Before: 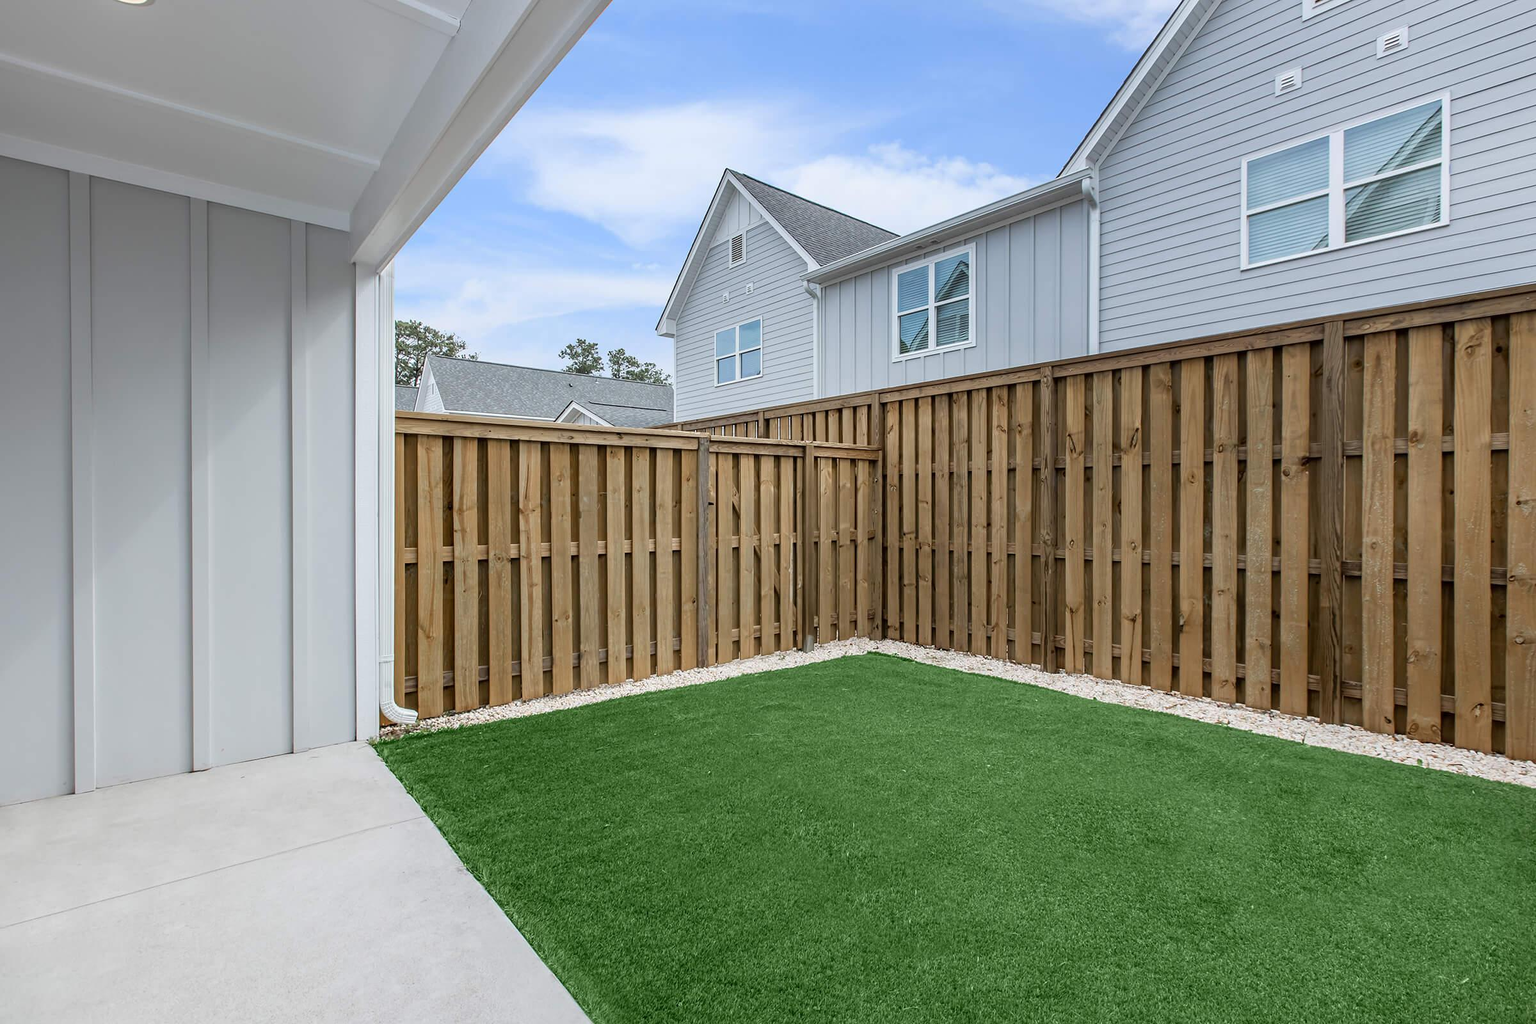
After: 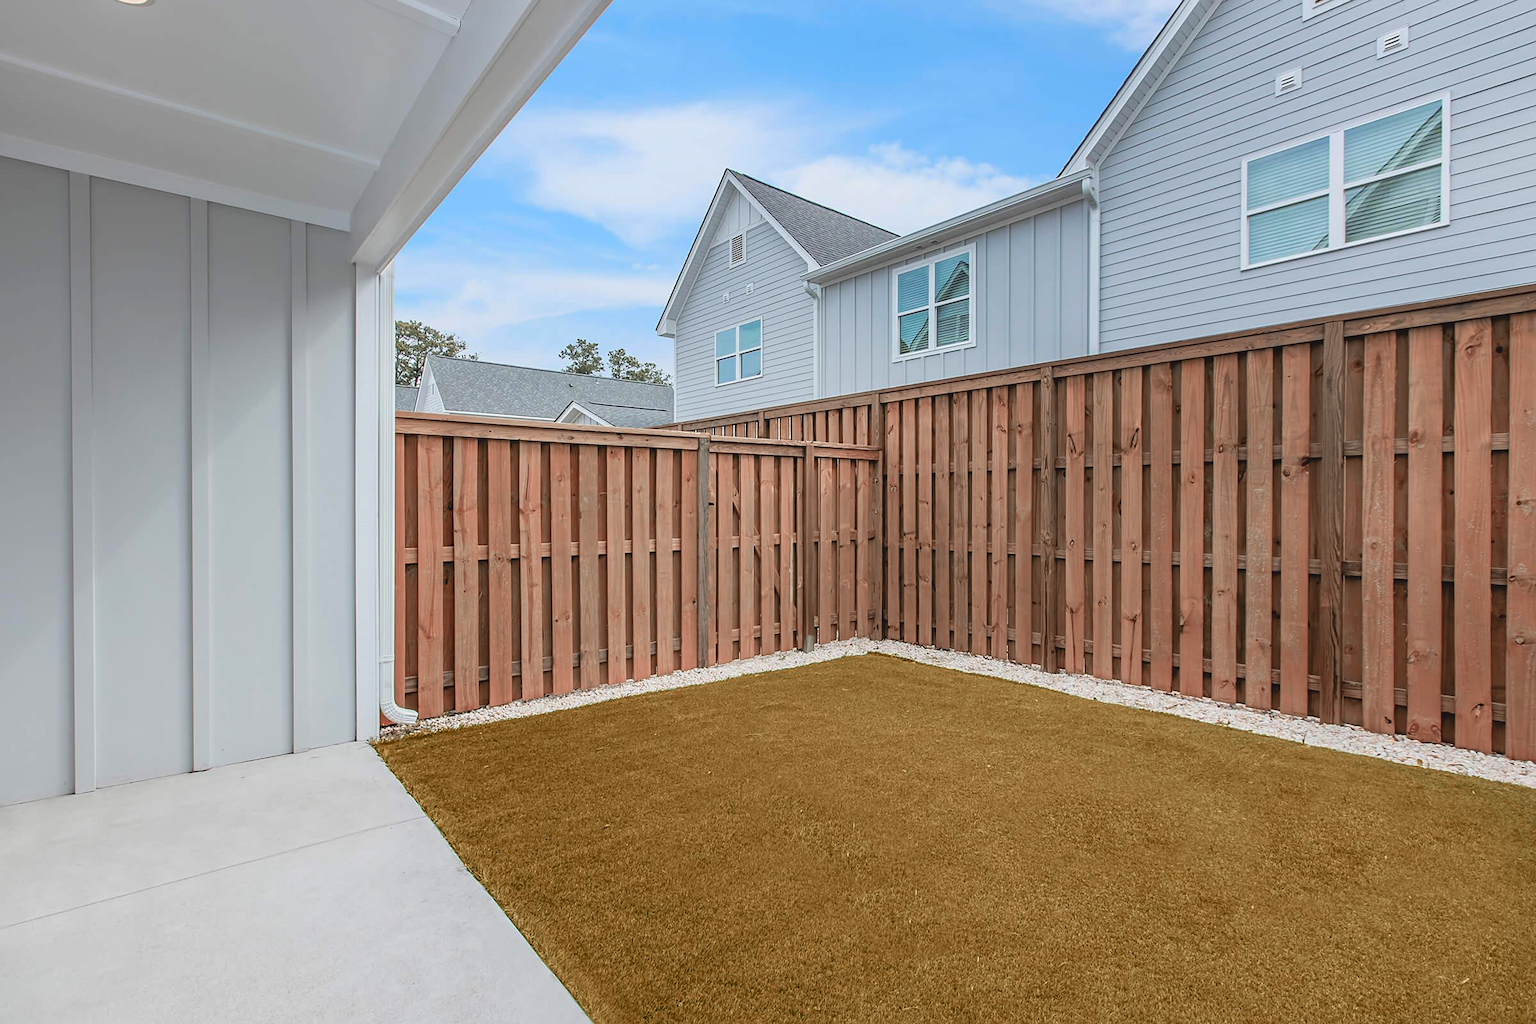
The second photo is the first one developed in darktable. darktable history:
color zones: curves: ch2 [(0, 0.488) (0.143, 0.417) (0.286, 0.212) (0.429, 0.179) (0.571, 0.154) (0.714, 0.415) (0.857, 0.495) (1, 0.488)]
sharpen: amount 0.2
contrast brightness saturation: contrast -0.091, brightness 0.043, saturation 0.084
